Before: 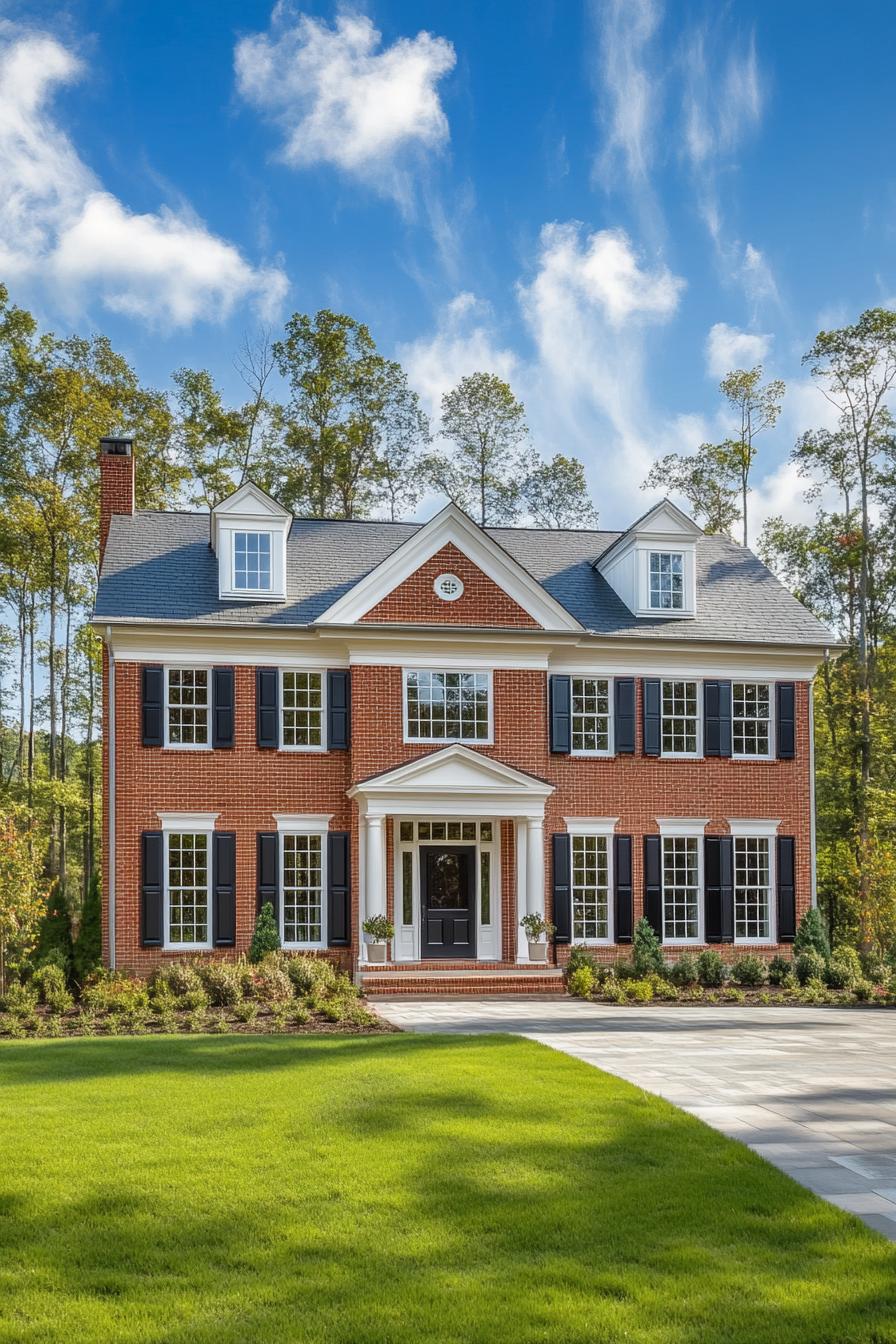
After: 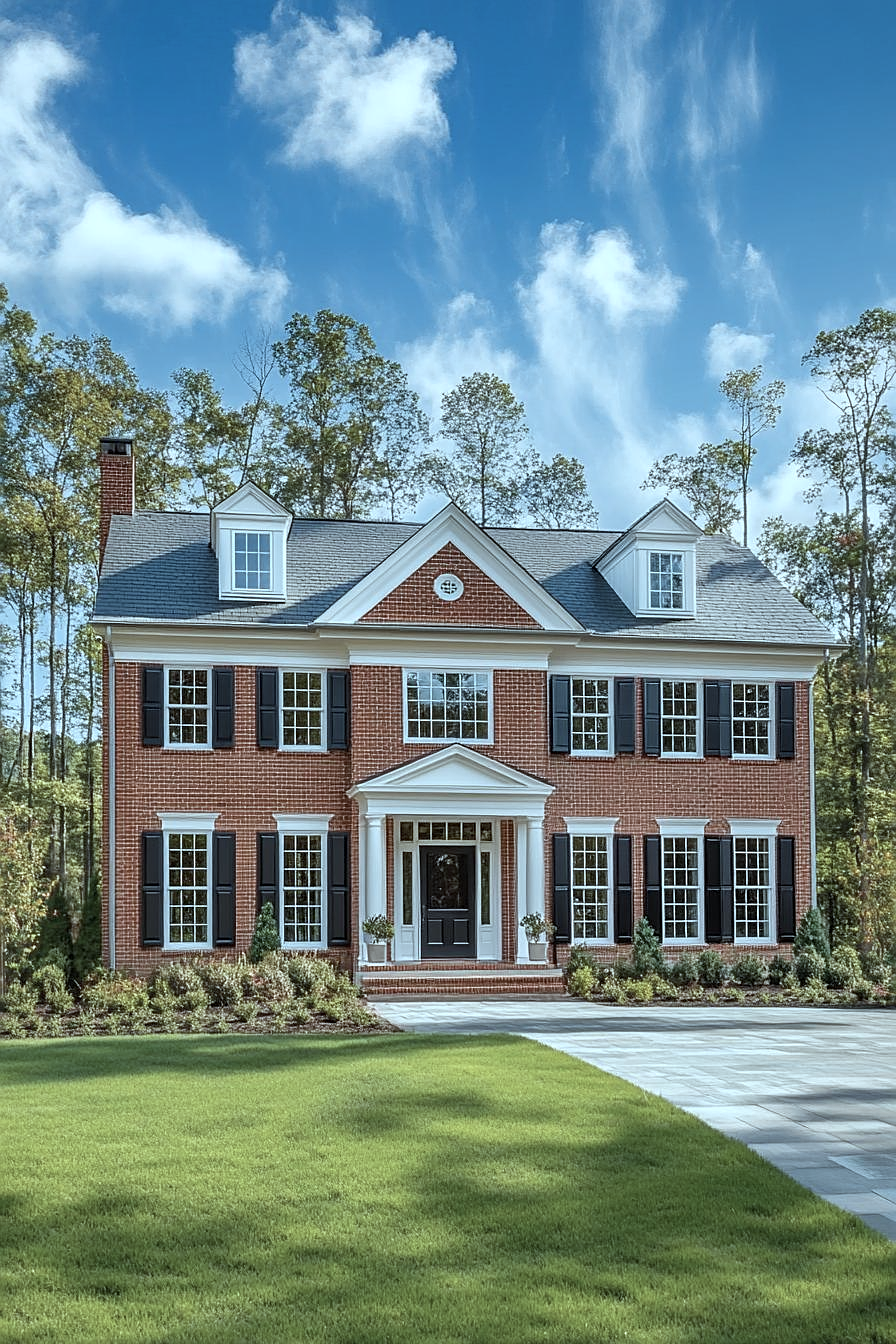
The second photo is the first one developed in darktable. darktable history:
color correction: highlights a* -12.64, highlights b* -18.1, saturation 0.7
sharpen: on, module defaults
